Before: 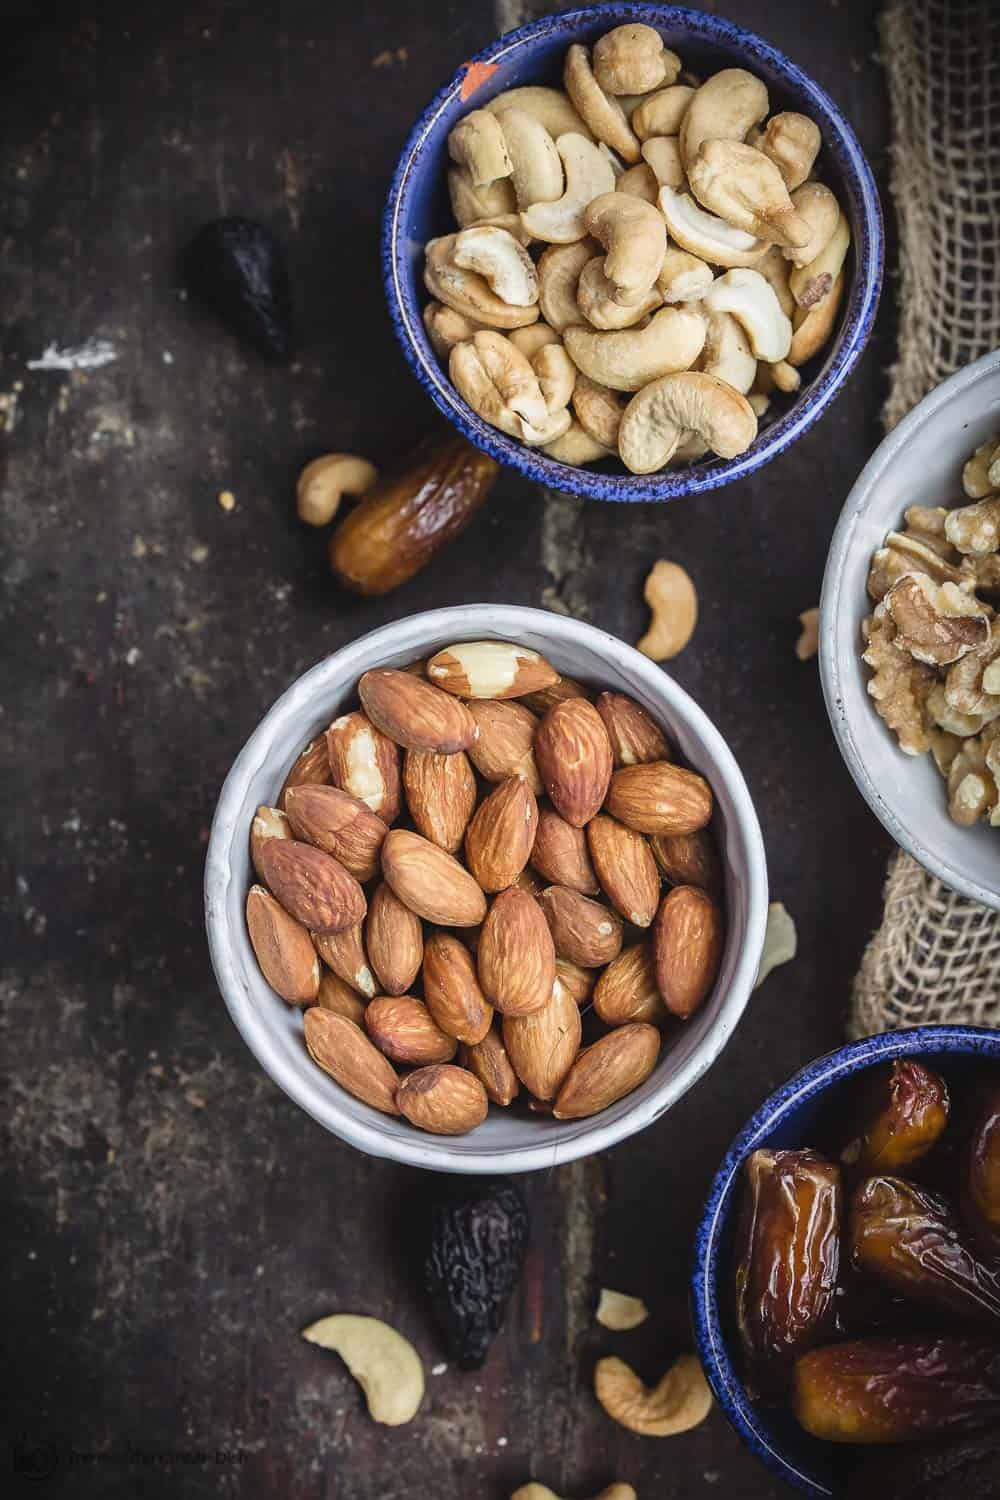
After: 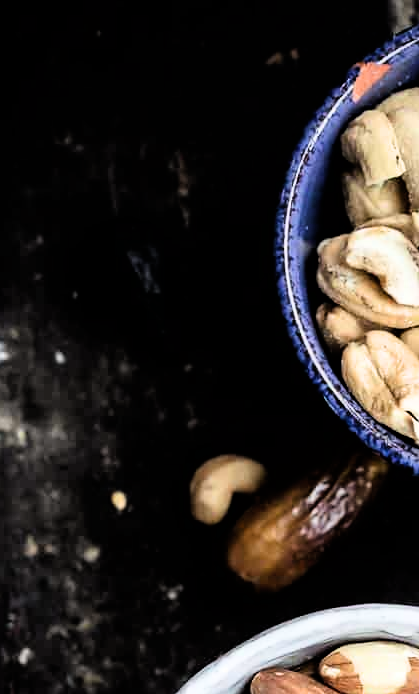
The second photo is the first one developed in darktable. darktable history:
filmic rgb: black relative exposure -3.75 EV, white relative exposure 2.4 EV, dynamic range scaling -50%, hardness 3.42, latitude 30%, contrast 1.8
crop and rotate: left 10.817%, top 0.062%, right 47.194%, bottom 53.626%
